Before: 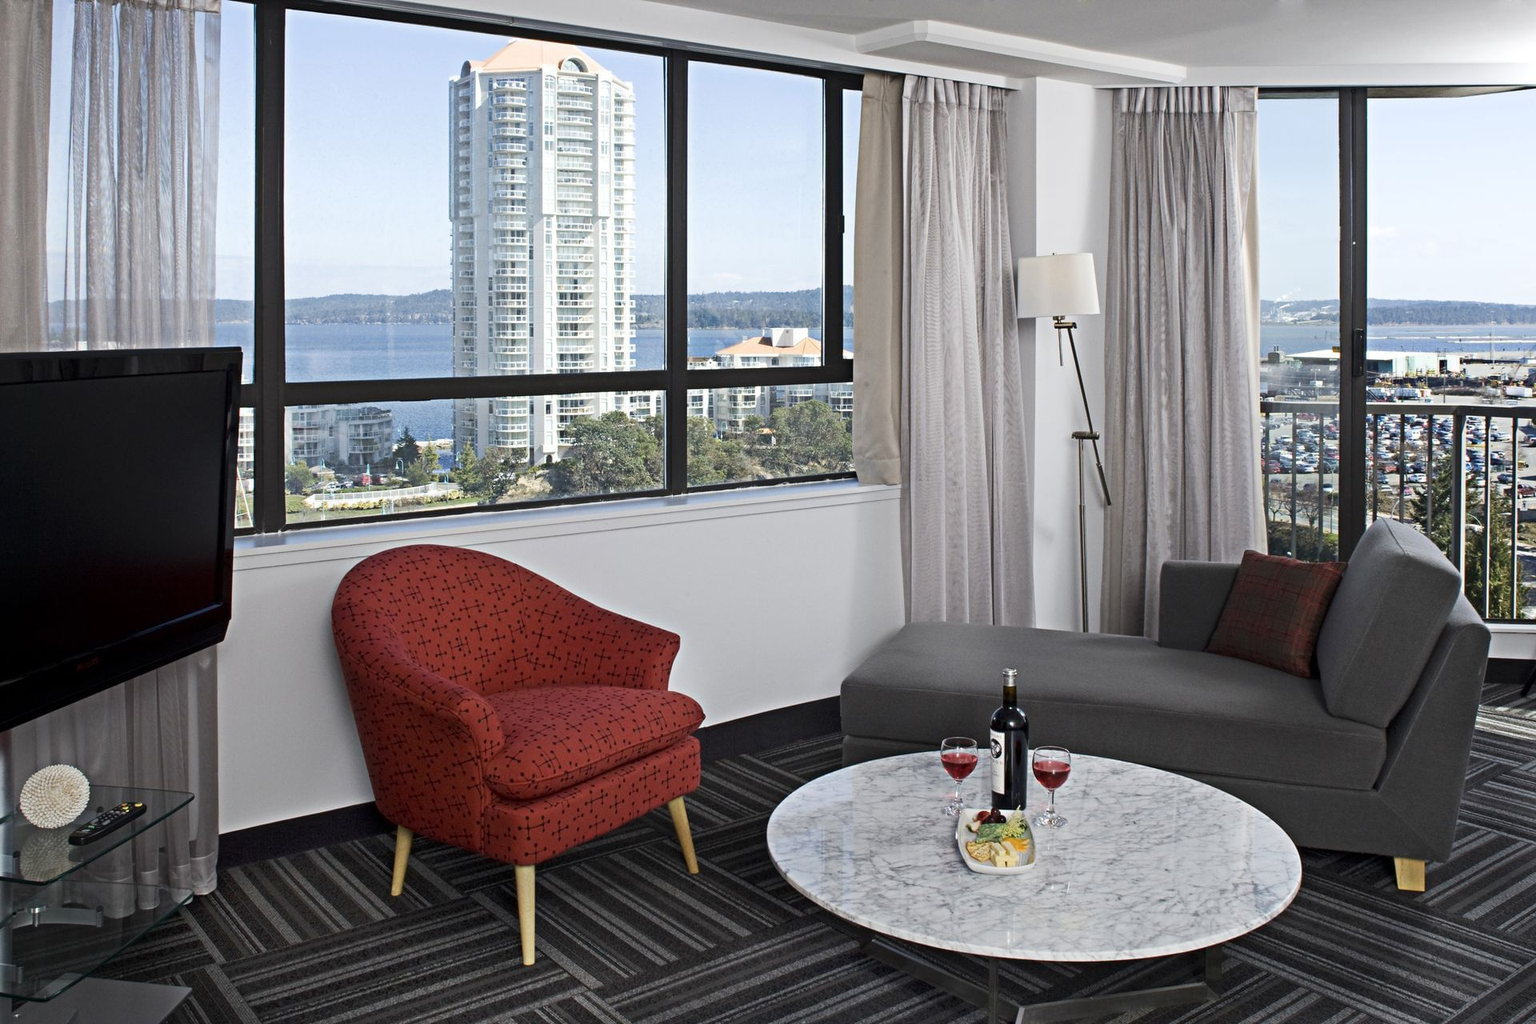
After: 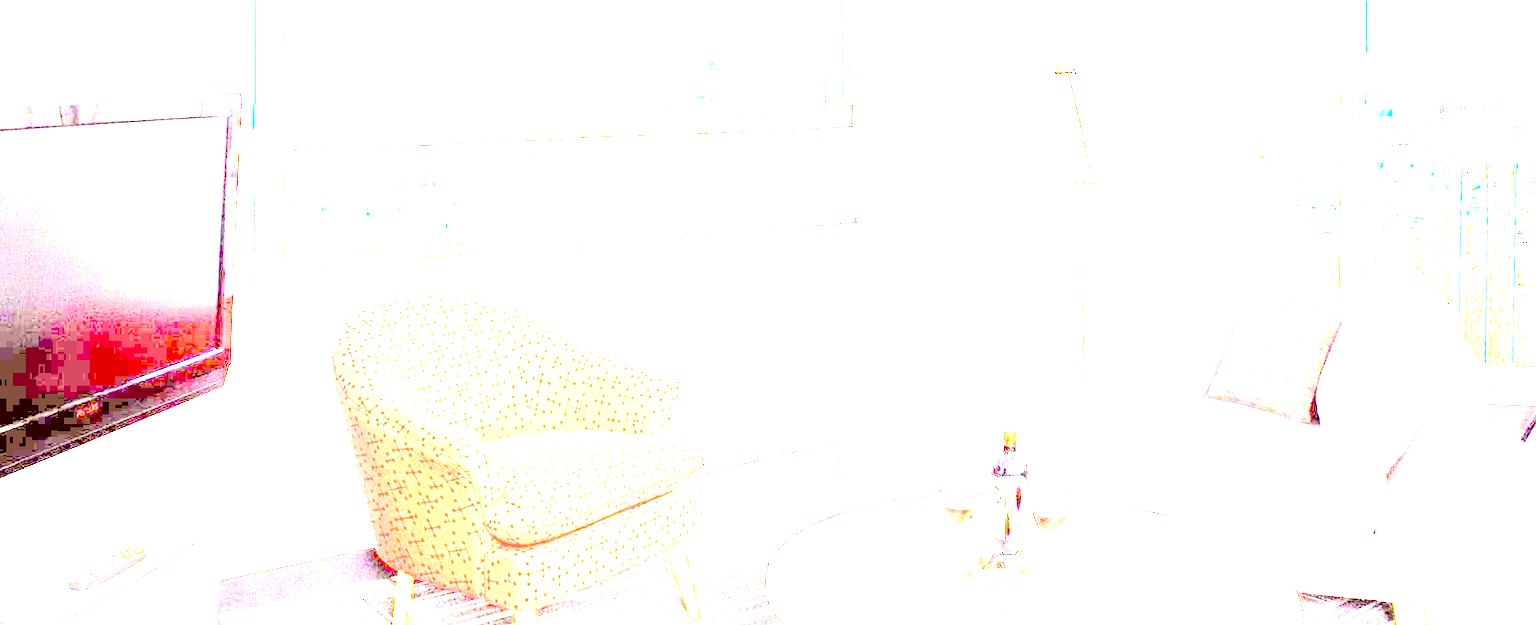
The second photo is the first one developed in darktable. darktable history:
crop and rotate: top 24.901%, bottom 14.003%
tone curve: curves: ch0 [(0, 0) (0.168, 0.142) (0.359, 0.44) (0.469, 0.544) (0.634, 0.722) (0.858, 0.903) (1, 0.968)]; ch1 [(0, 0) (0.437, 0.453) (0.472, 0.47) (0.502, 0.502) (0.54, 0.534) (0.57, 0.592) (0.618, 0.66) (0.699, 0.749) (0.859, 0.919) (1, 1)]; ch2 [(0, 0) (0.33, 0.301) (0.421, 0.443) (0.476, 0.498) (0.505, 0.503) (0.547, 0.557) (0.586, 0.634) (0.608, 0.676) (1, 1)], color space Lab, independent channels, preserve colors none
color correction: highlights a* 9.52, highlights b* 8.72, shadows a* 39.89, shadows b* 39.35, saturation 0.767
color zones: curves: ch1 [(0.25, 0.5) (0.747, 0.71)], mix -64.13%
exposure: exposure 7.991 EV, compensate highlight preservation false
